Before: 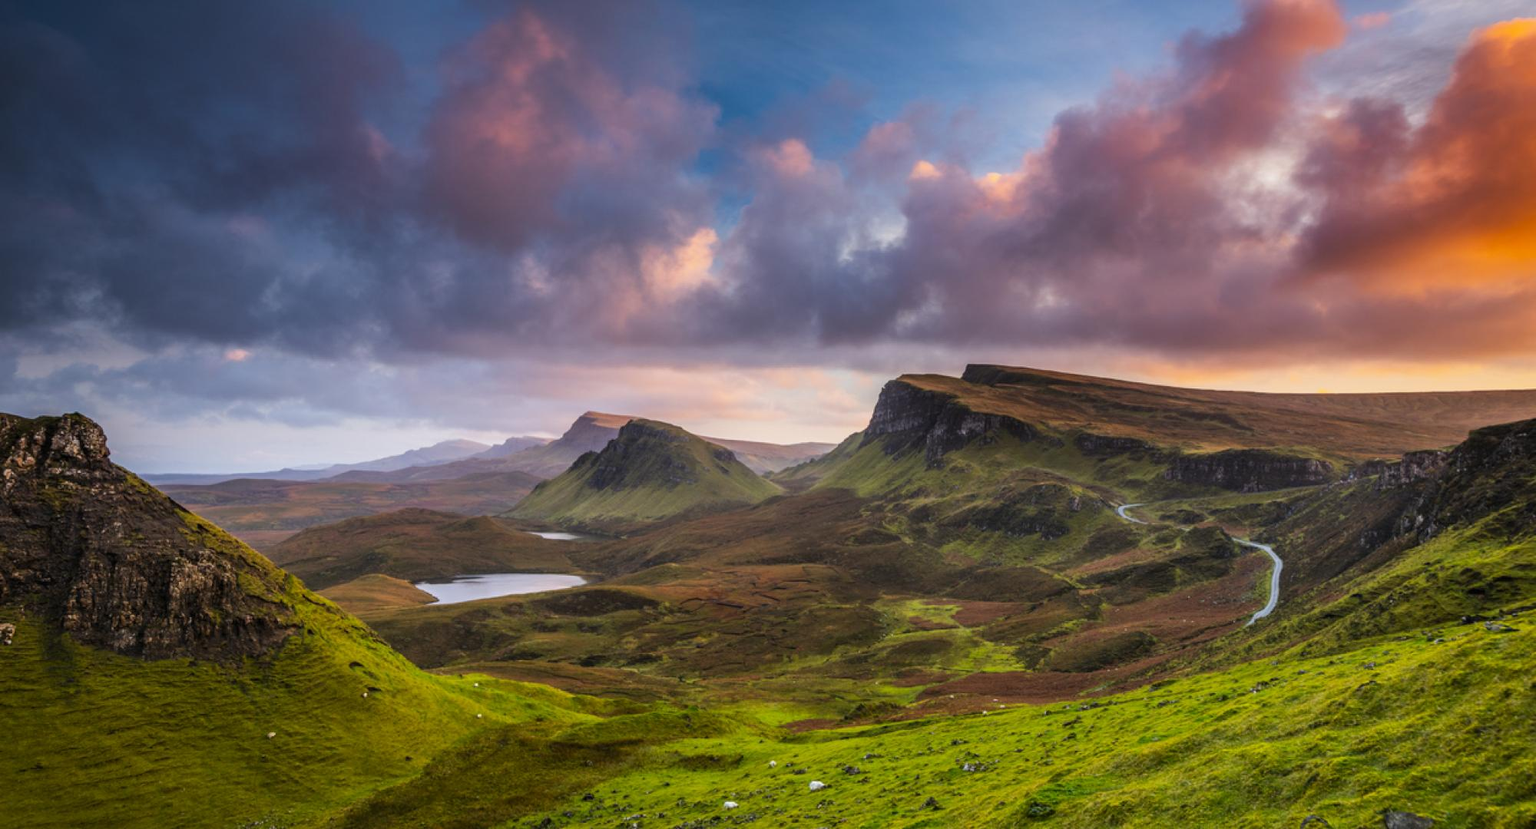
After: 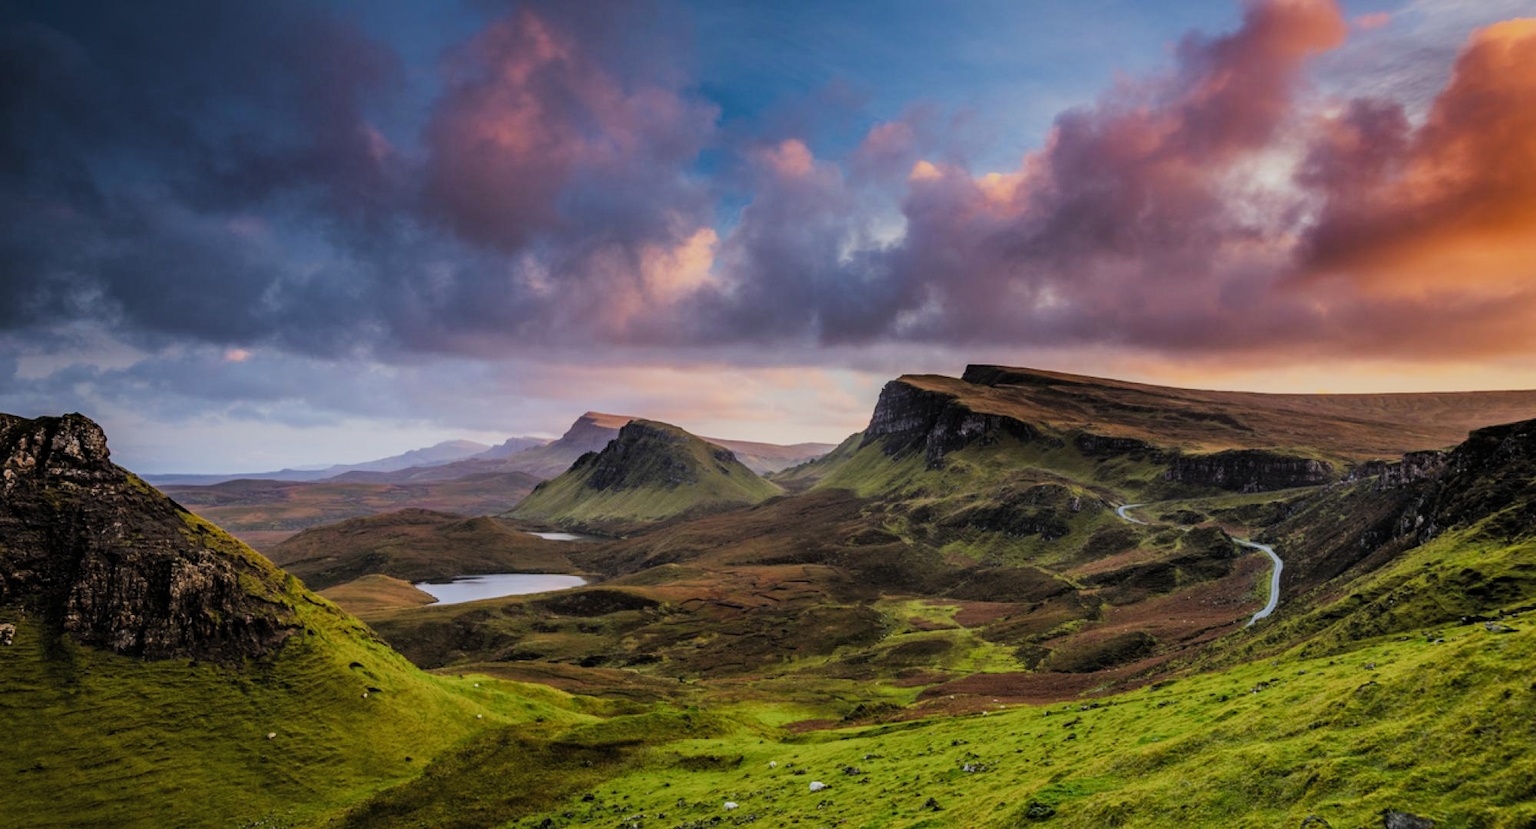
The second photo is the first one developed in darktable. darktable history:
tone equalizer: on, module defaults
haze removal: compatibility mode true, adaptive false
filmic rgb: black relative exposure -7.65 EV, white relative exposure 4.56 EV, hardness 3.61, contrast 1.059, color science v4 (2020)
